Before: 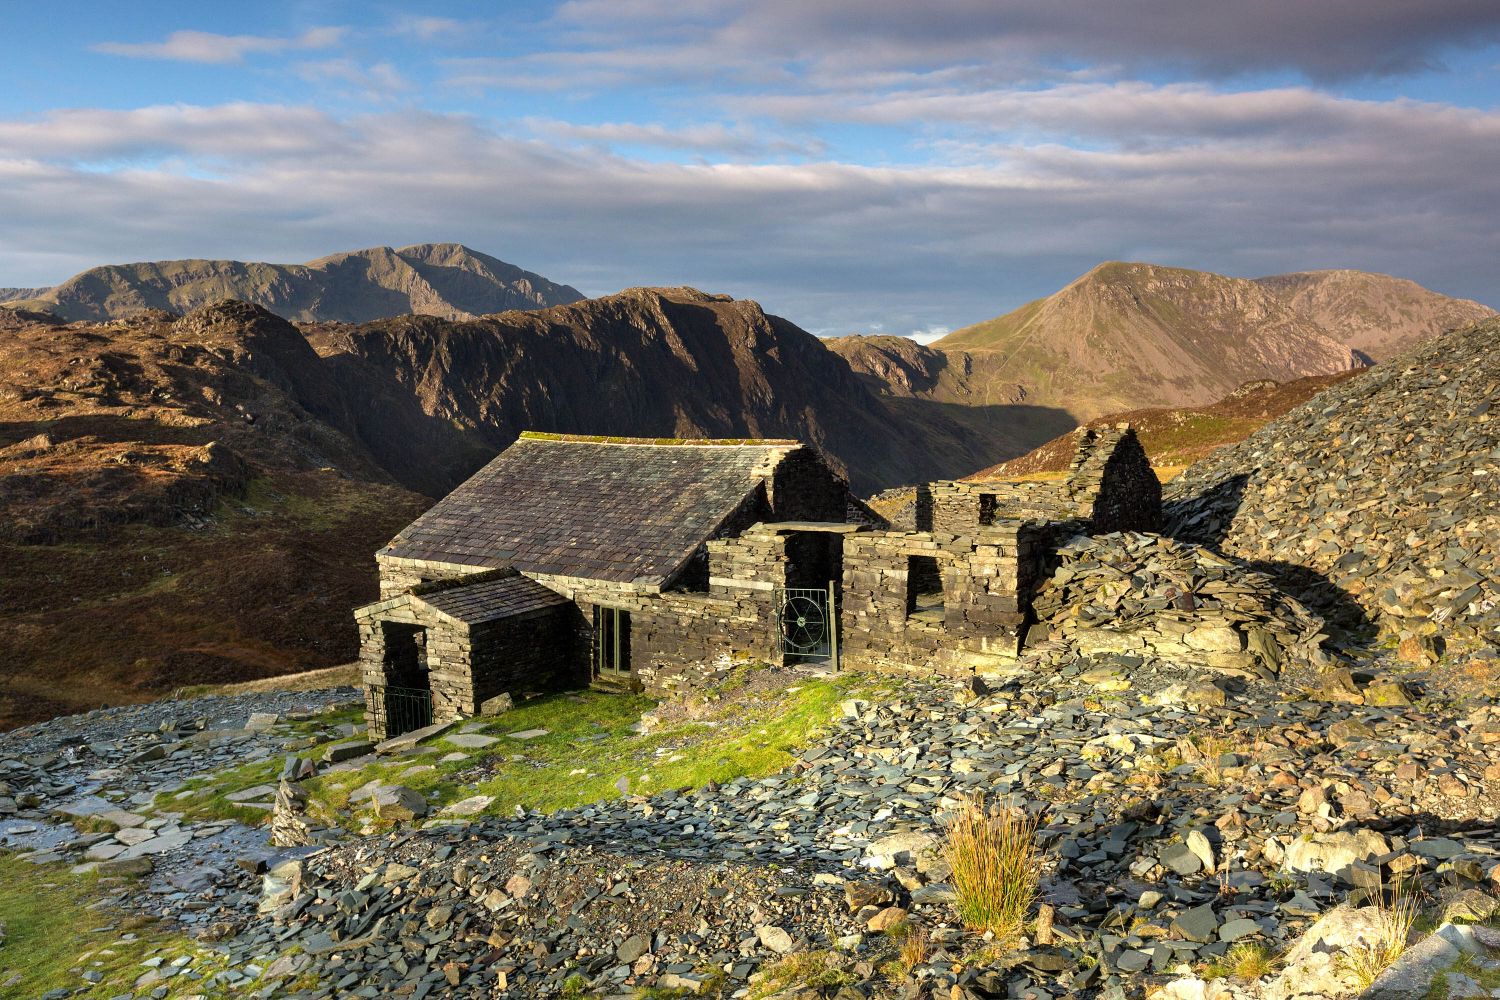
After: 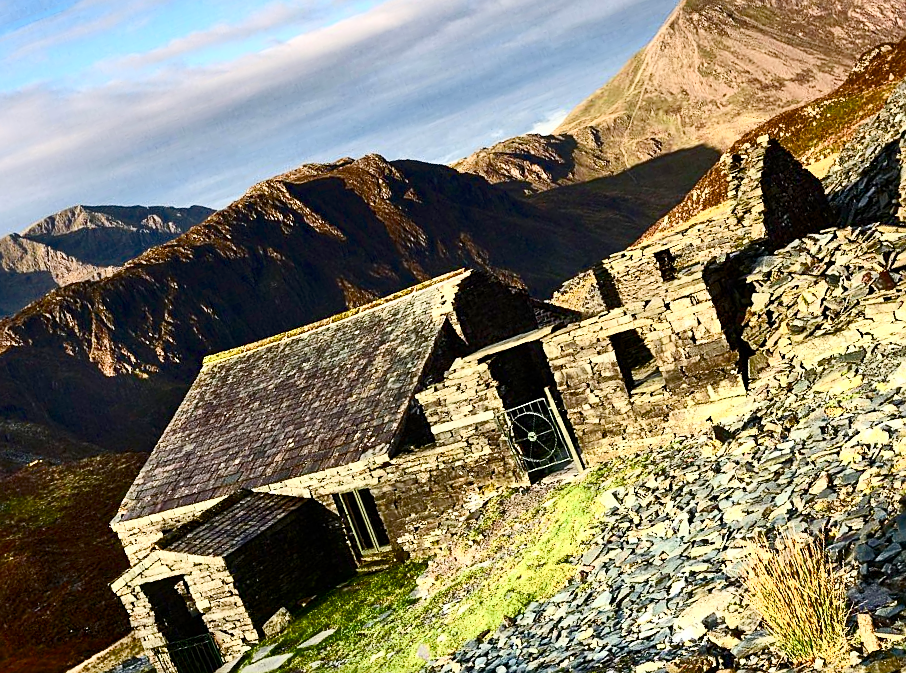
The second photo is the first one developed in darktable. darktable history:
contrast brightness saturation: contrast 0.407, brightness 0.106, saturation 0.21
crop and rotate: angle 20.86°, left 6.911%, right 4.349%, bottom 1.146%
shadows and highlights: shadows 48.21, highlights -42.65, soften with gaussian
sharpen: on, module defaults
color balance rgb: perceptual saturation grading › global saturation 20%, perceptual saturation grading › highlights -50.13%, perceptual saturation grading › shadows 30.914%, saturation formula JzAzBz (2021)
